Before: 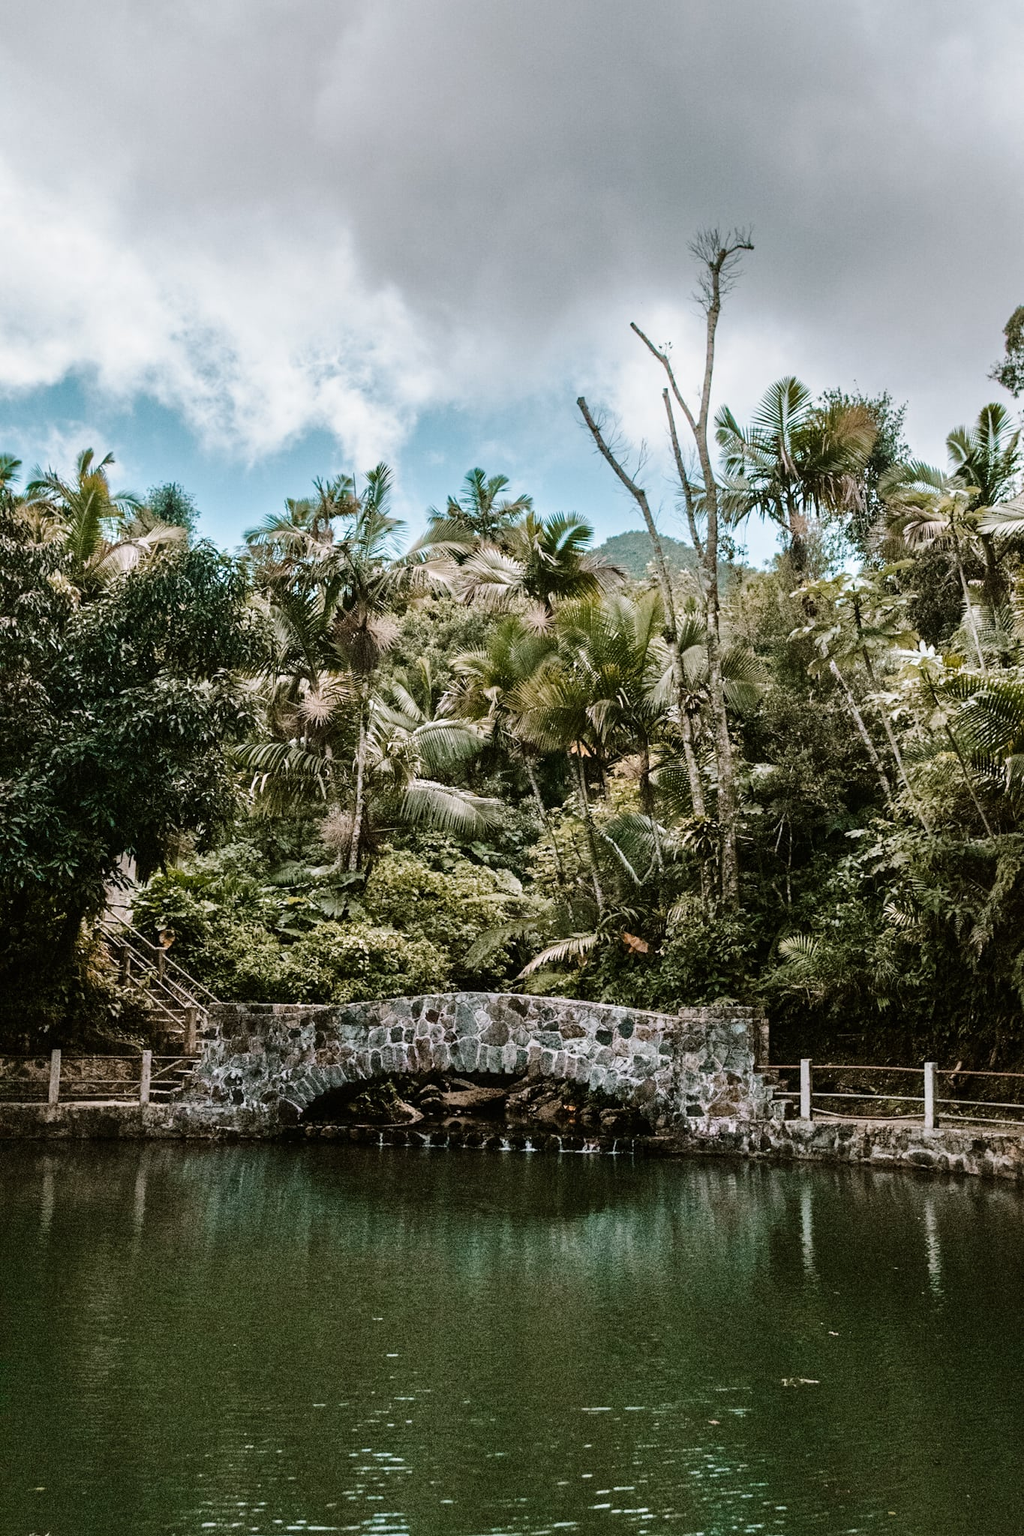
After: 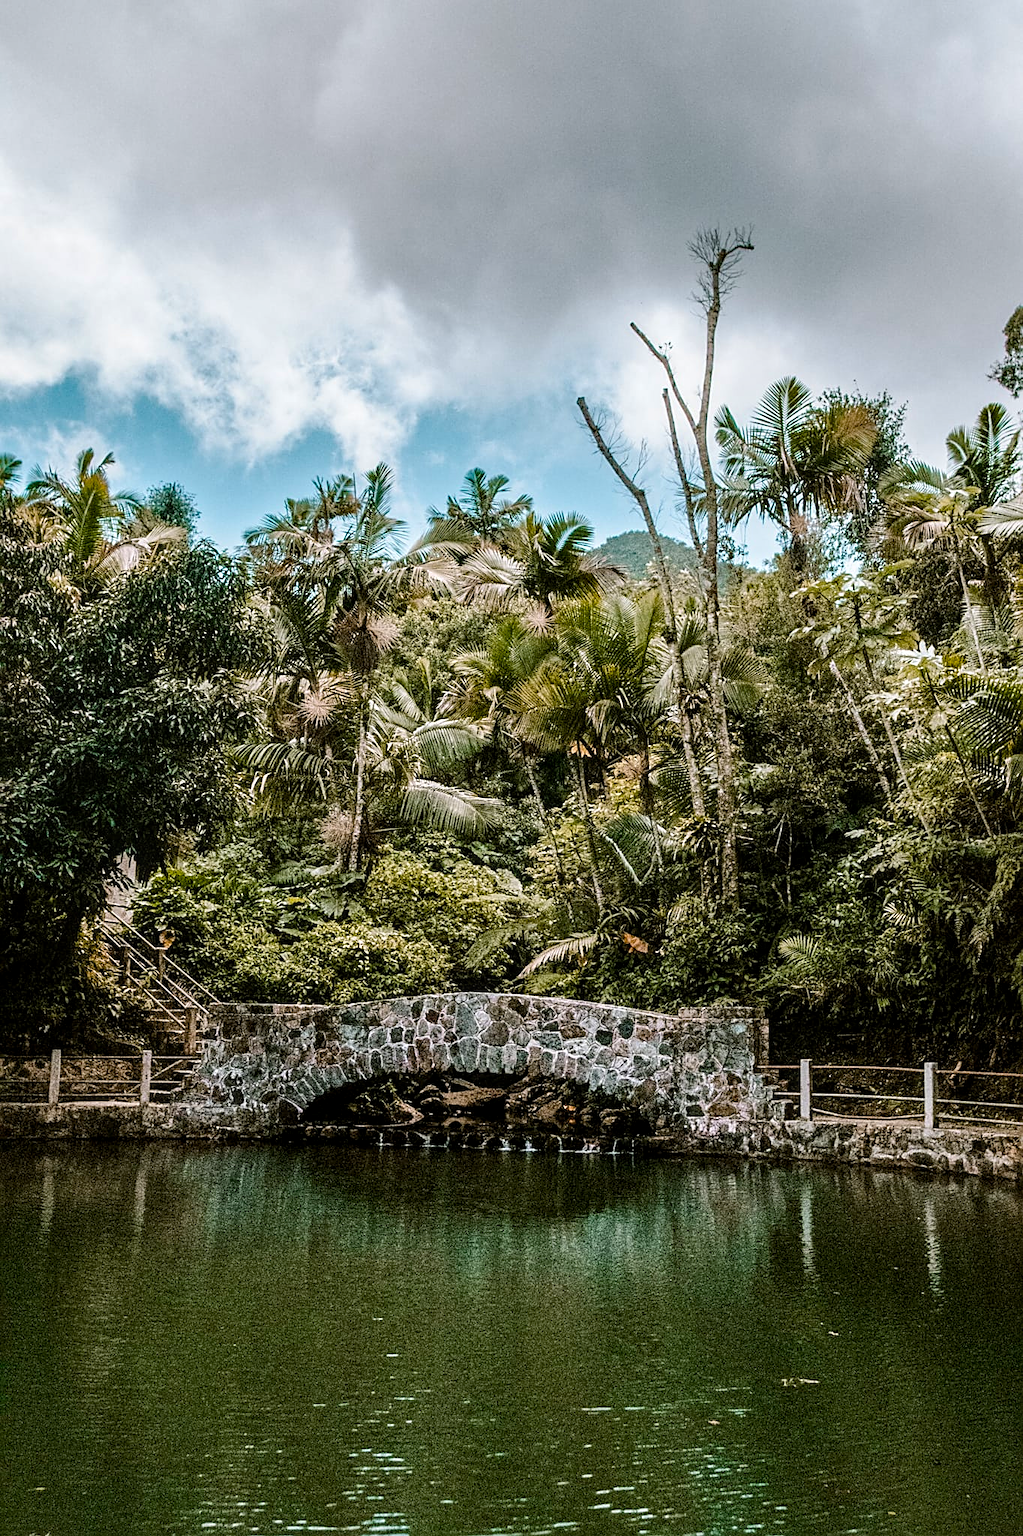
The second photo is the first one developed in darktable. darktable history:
exposure: black level correction 0.001, compensate highlight preservation false
sharpen: on, module defaults
color balance rgb: global offset › hue 169.51°, perceptual saturation grading › global saturation 30.377%, global vibrance 10.83%
local contrast: on, module defaults
